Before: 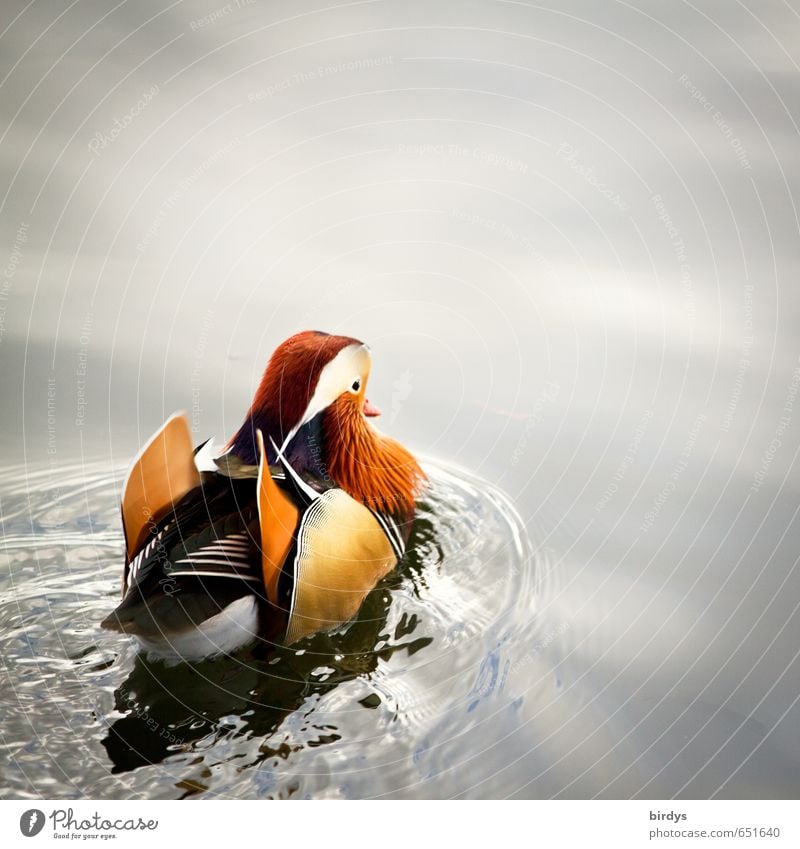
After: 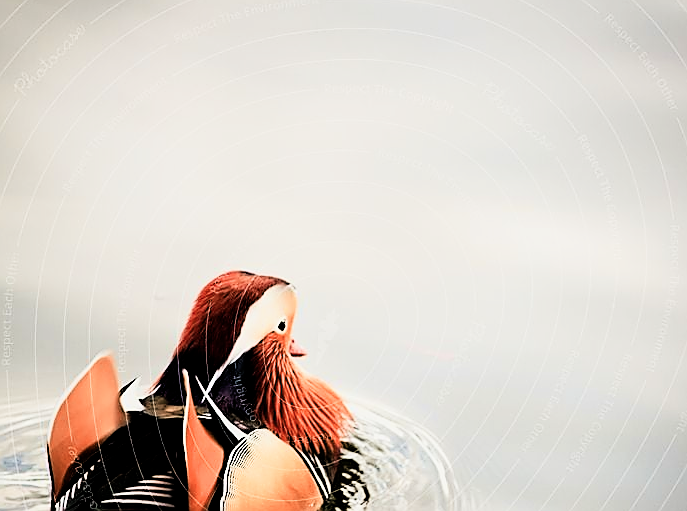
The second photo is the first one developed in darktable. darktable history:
crop and rotate: left 9.303%, top 7.138%, right 4.809%, bottom 32.635%
filmic rgb: black relative exposure -7.71 EV, white relative exposure 4.4 EV, target black luminance 0%, hardness 3.76, latitude 50.74%, contrast 1.063, highlights saturation mix 9.6%, shadows ↔ highlights balance -0.227%
velvia: on, module defaults
color zones: curves: ch2 [(0, 0.5) (0.084, 0.497) (0.323, 0.335) (0.4, 0.497) (1, 0.5)]
sharpen: radius 1.398, amount 1.242, threshold 0.737
tone equalizer: -8 EV -0.734 EV, -7 EV -0.739 EV, -6 EV -0.608 EV, -5 EV -0.381 EV, -3 EV 0.365 EV, -2 EV 0.6 EV, -1 EV 0.678 EV, +0 EV 0.747 EV, edges refinement/feathering 500, mask exposure compensation -1.57 EV, preserve details no
exposure: compensate exposure bias true, compensate highlight preservation false
